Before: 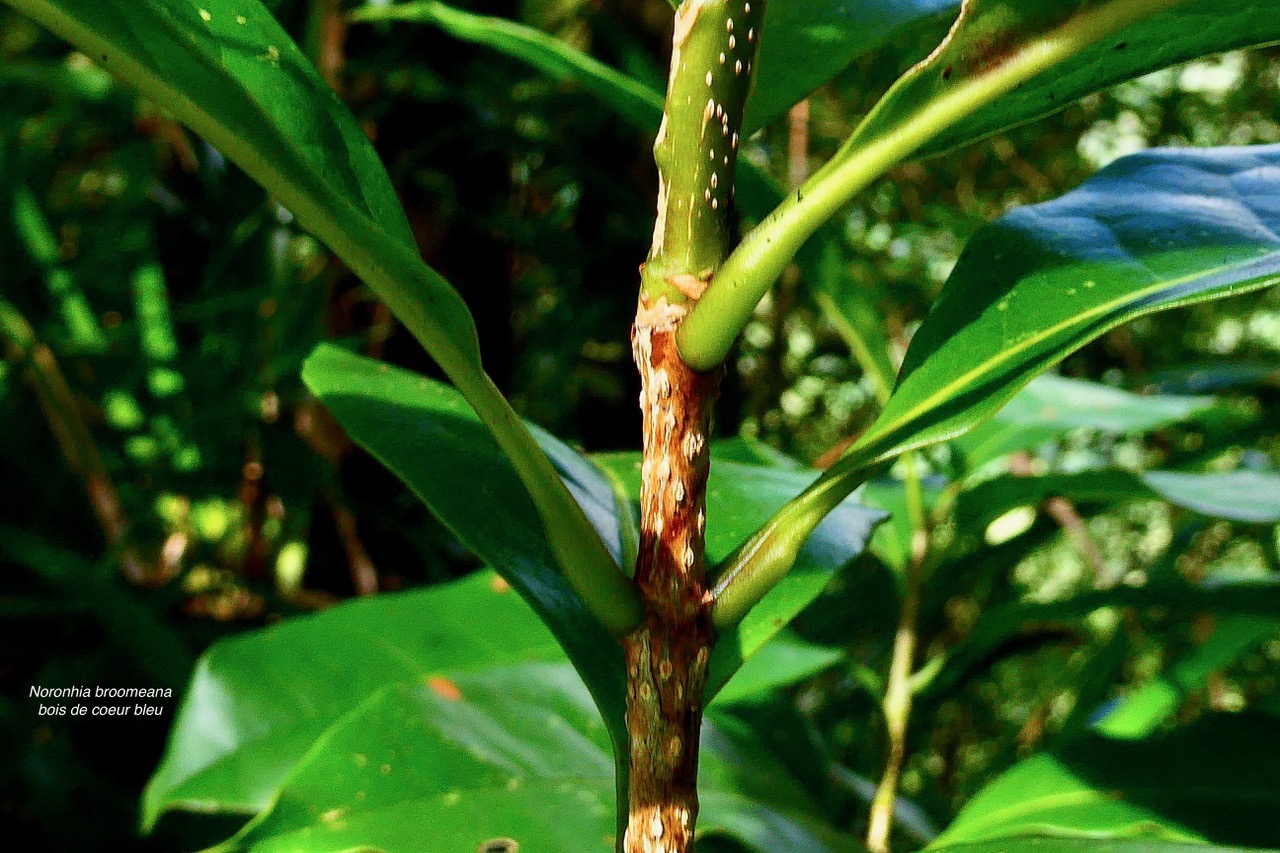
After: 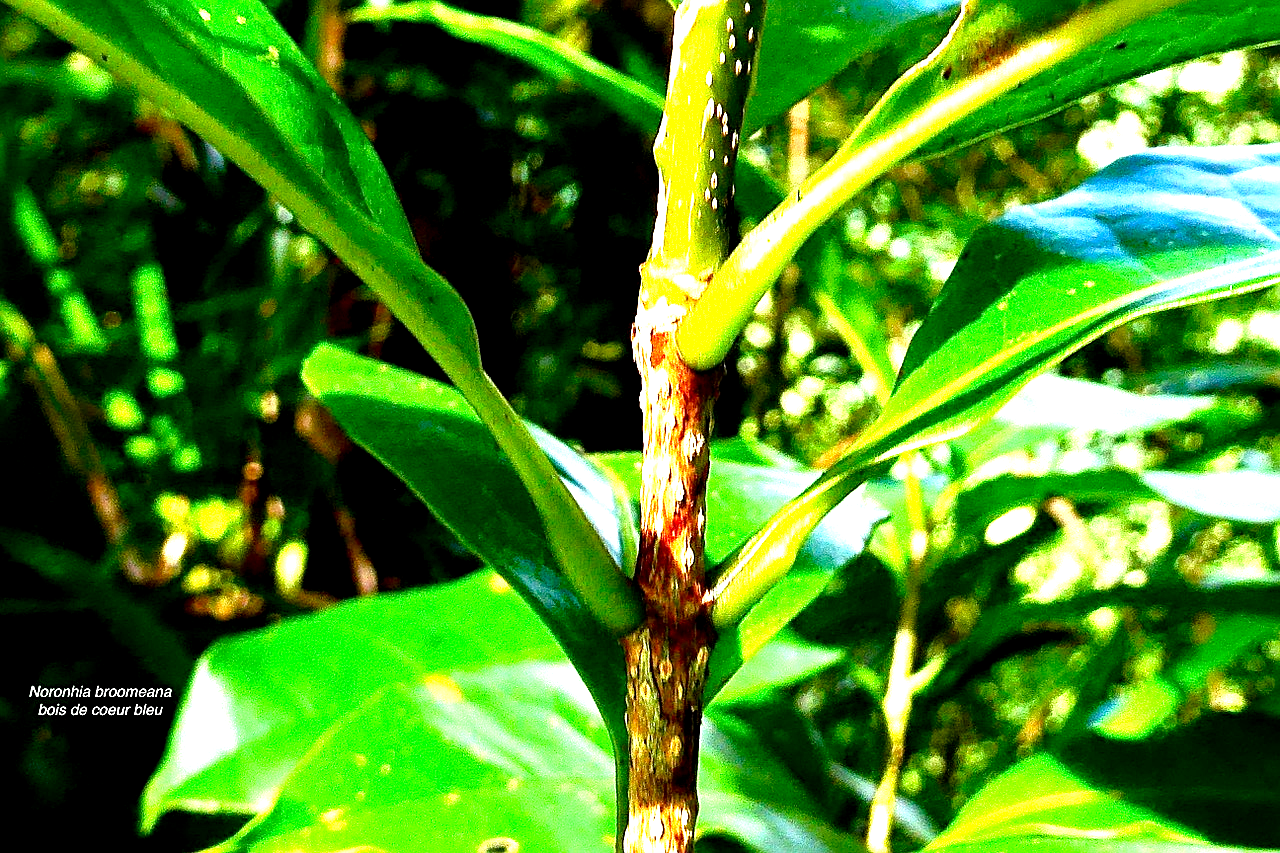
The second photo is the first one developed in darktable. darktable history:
tone equalizer: -8 EV -0.744 EV, -7 EV -0.713 EV, -6 EV -0.577 EV, -5 EV -0.386 EV, -3 EV 0.375 EV, -2 EV 0.6 EV, -1 EV 0.693 EV, +0 EV 0.776 EV
exposure: black level correction 0.001, exposure 1.398 EV, compensate exposure bias true, compensate highlight preservation false
sharpen: on, module defaults
